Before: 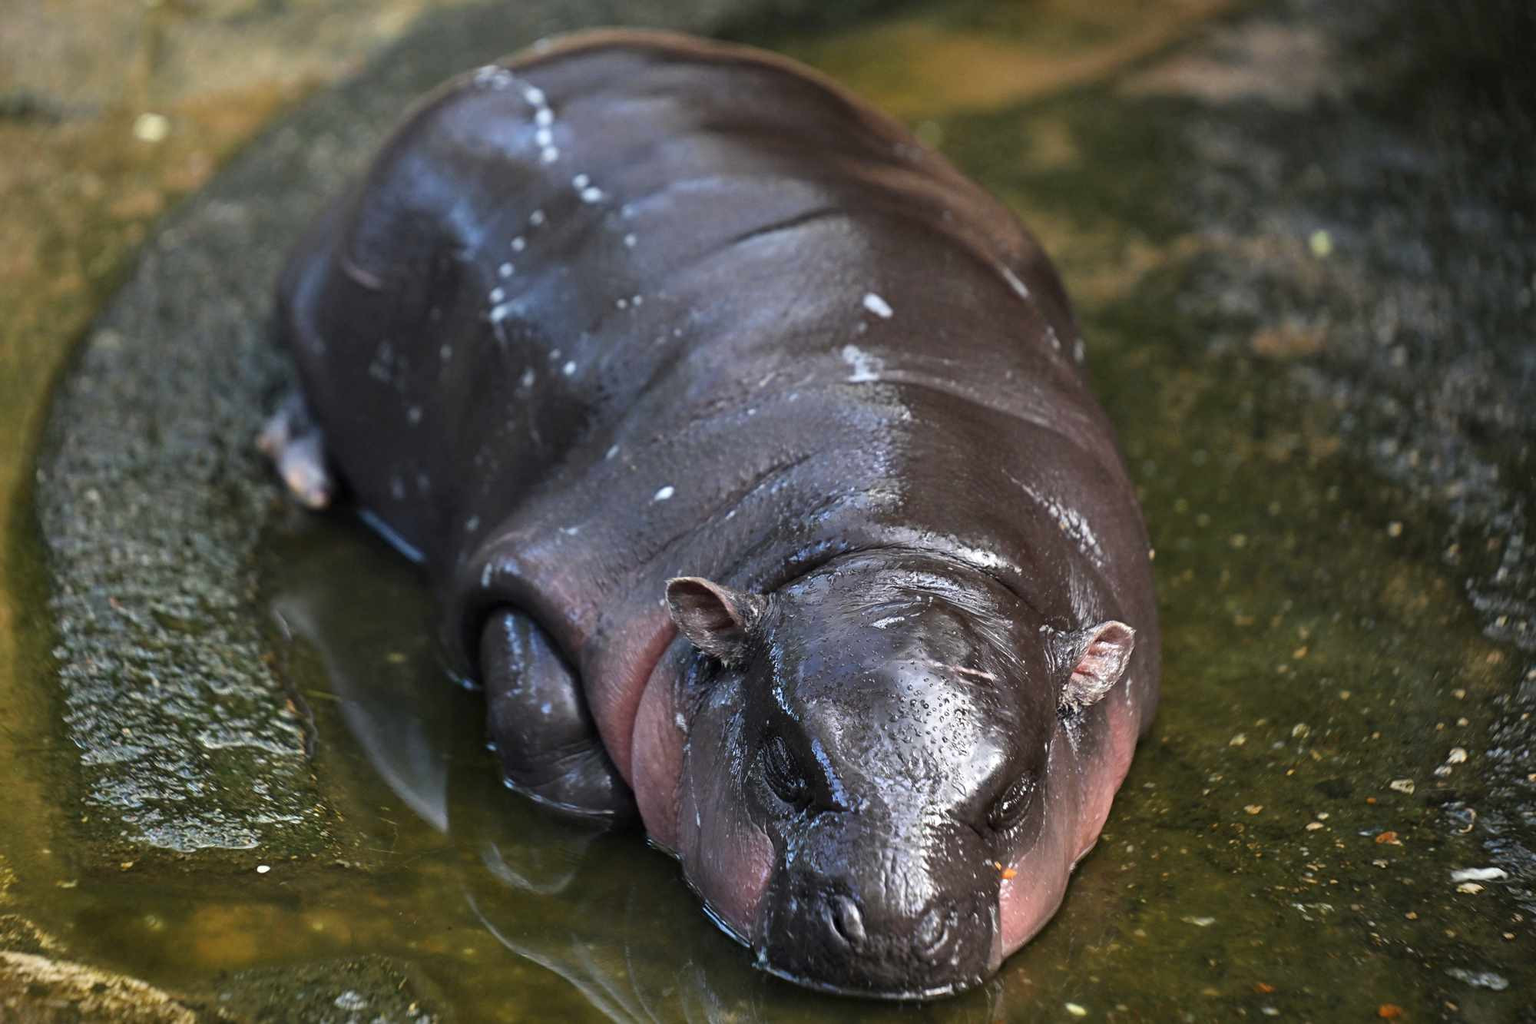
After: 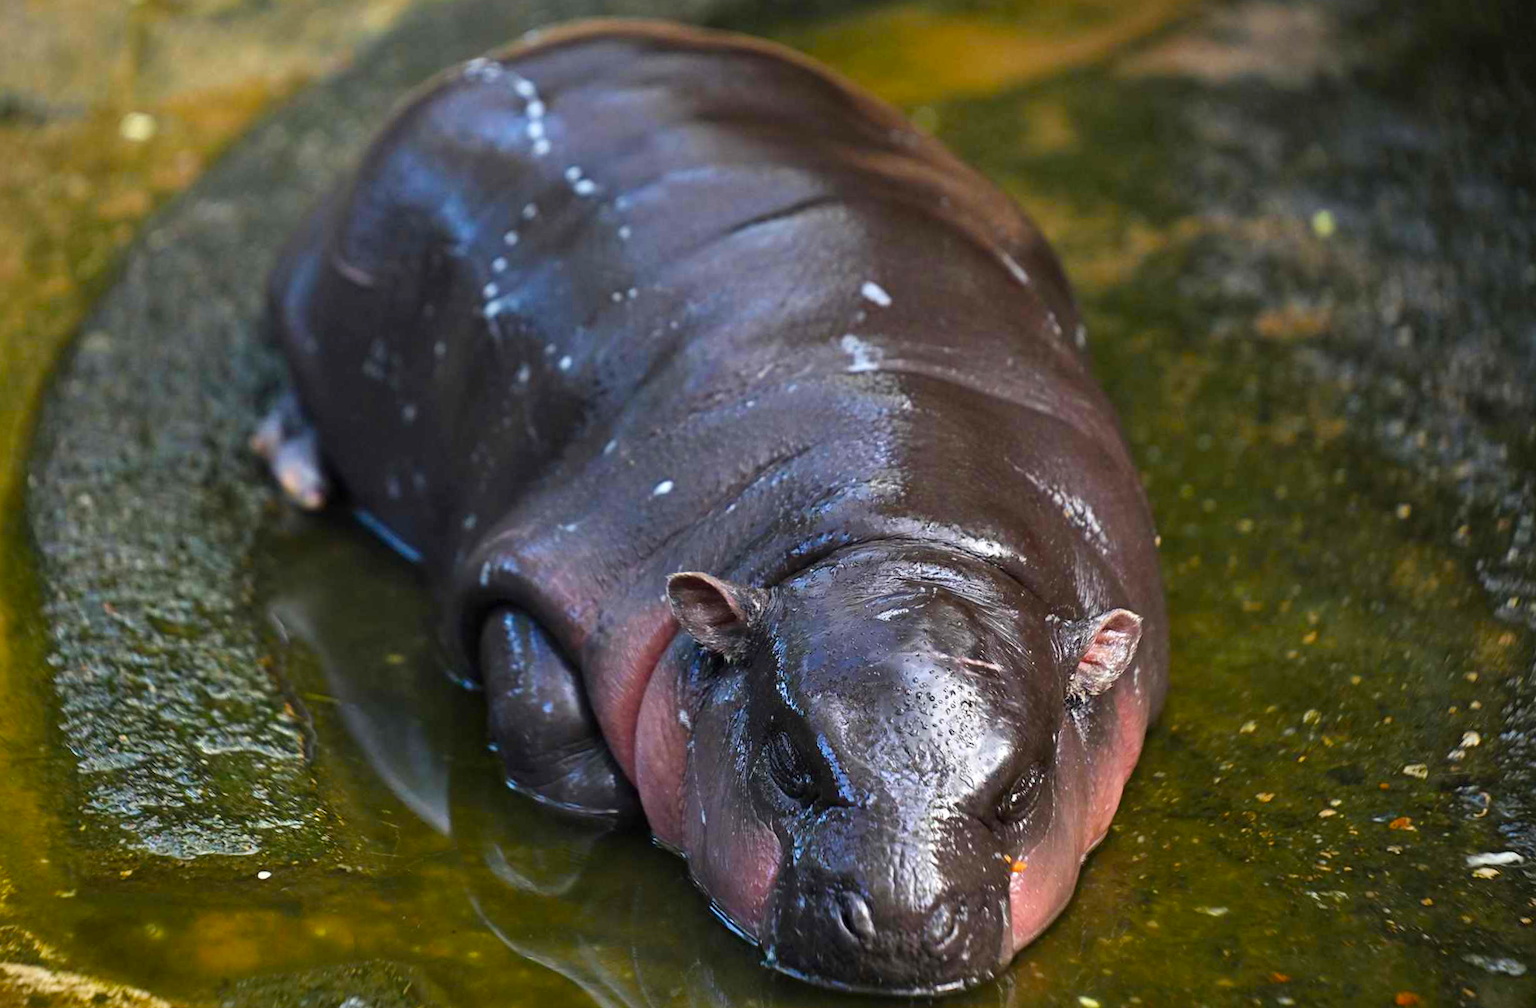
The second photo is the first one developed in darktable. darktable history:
velvia: strength 32%, mid-tones bias 0.2
rotate and perspective: rotation -1°, crop left 0.011, crop right 0.989, crop top 0.025, crop bottom 0.975
